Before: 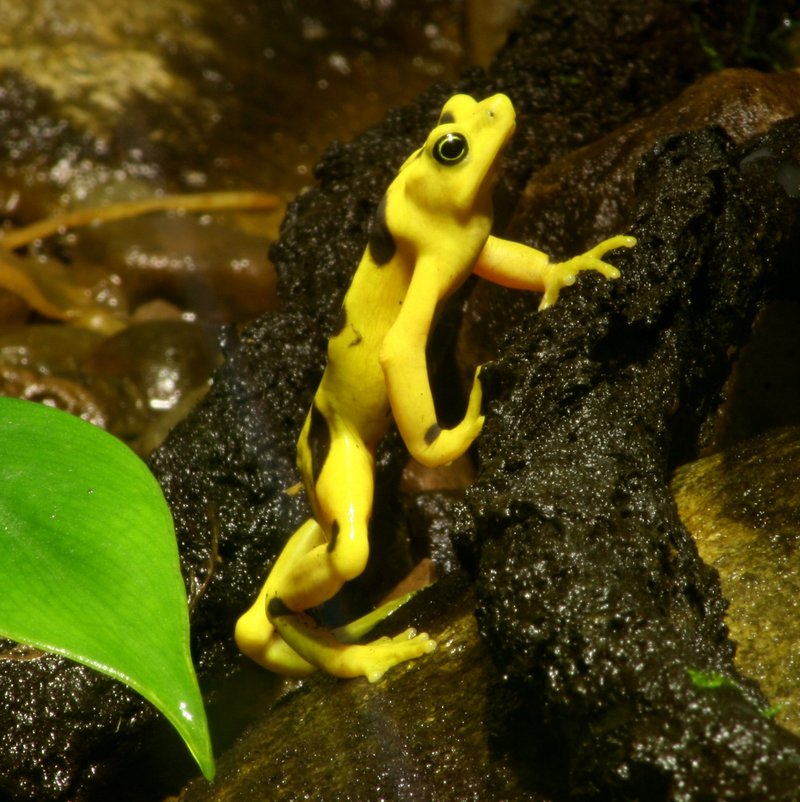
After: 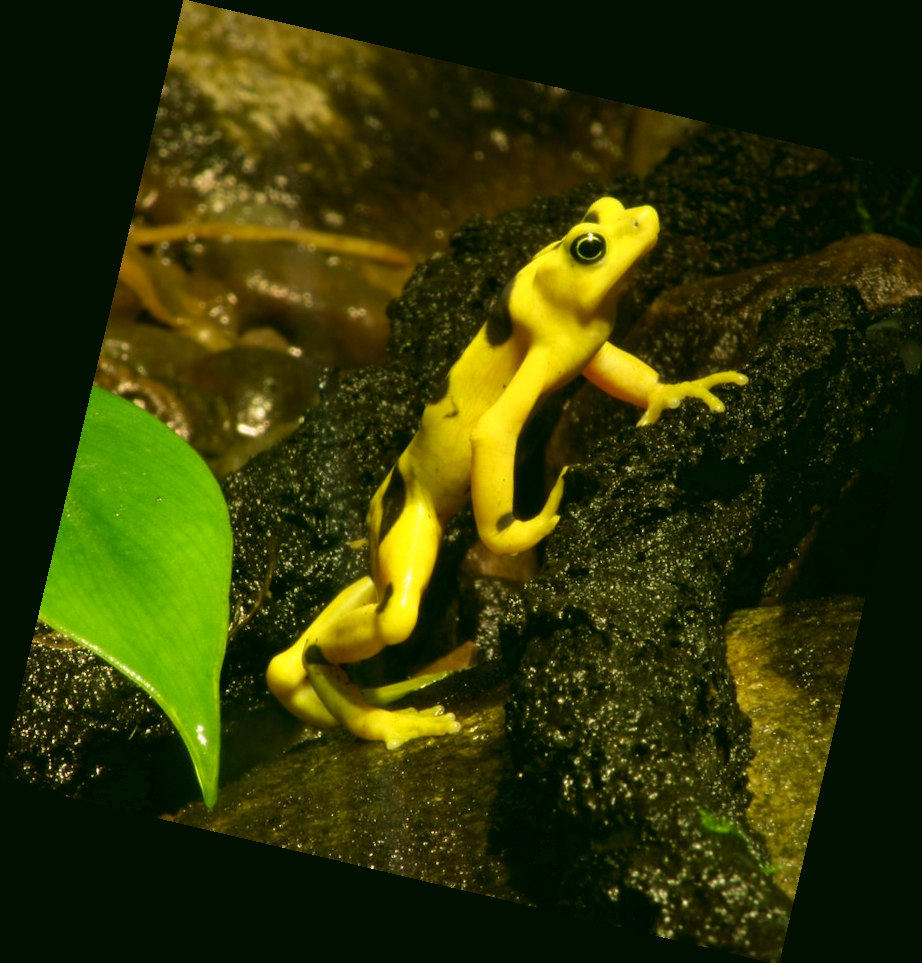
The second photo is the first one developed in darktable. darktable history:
rotate and perspective: rotation 13.27°, automatic cropping off
velvia: strength 75%
crop: right 4.126%, bottom 0.031%
color correction: highlights a* 4.02, highlights b* 4.98, shadows a* -7.55, shadows b* 4.98
